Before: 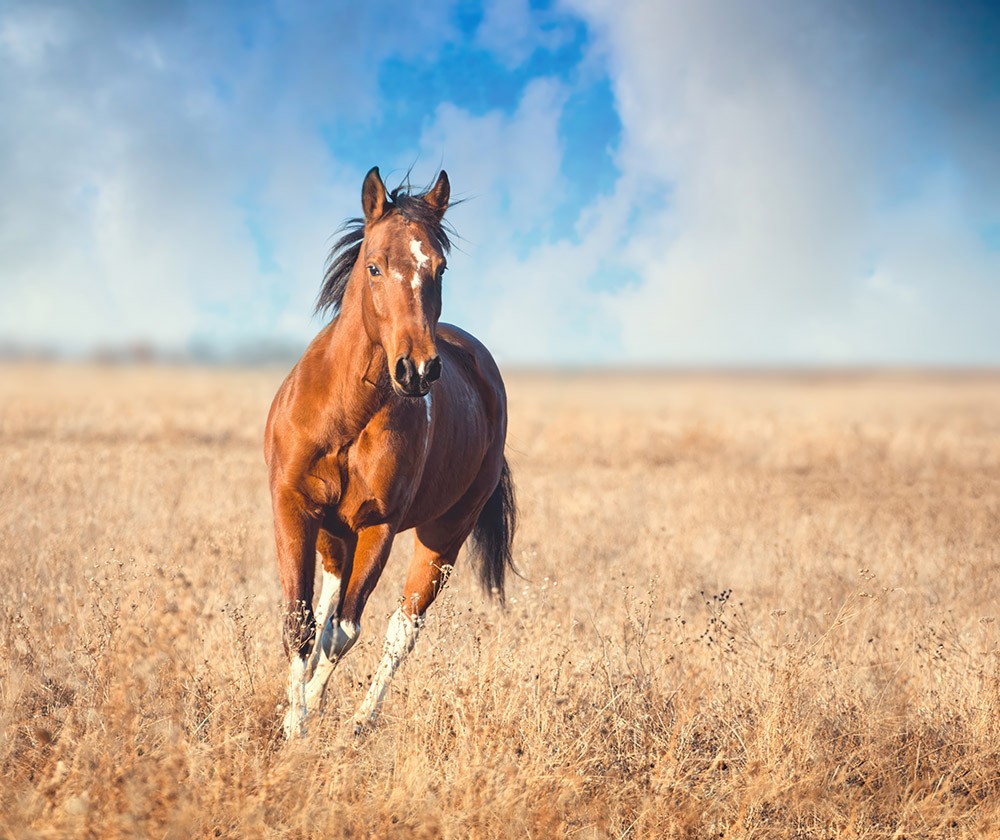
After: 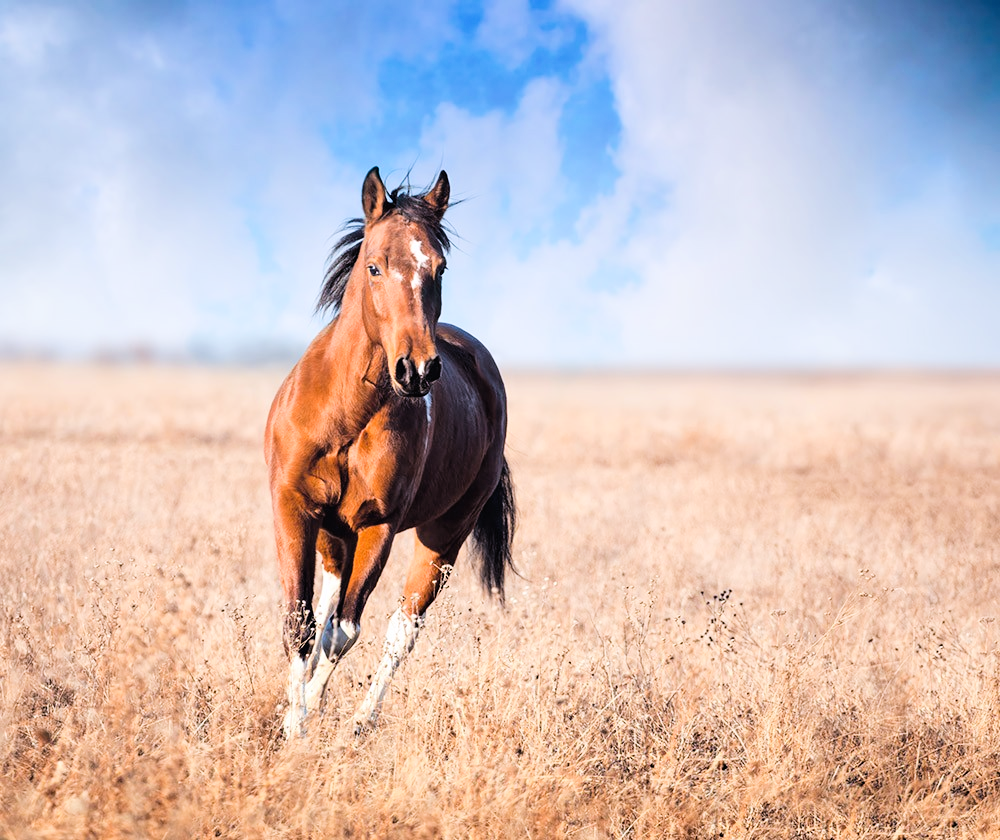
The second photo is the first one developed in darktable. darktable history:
levels: mode automatic
filmic rgb: black relative exposure -5 EV, hardness 2.88, contrast 1.3, highlights saturation mix -30%
white balance: red 1.004, blue 1.096
